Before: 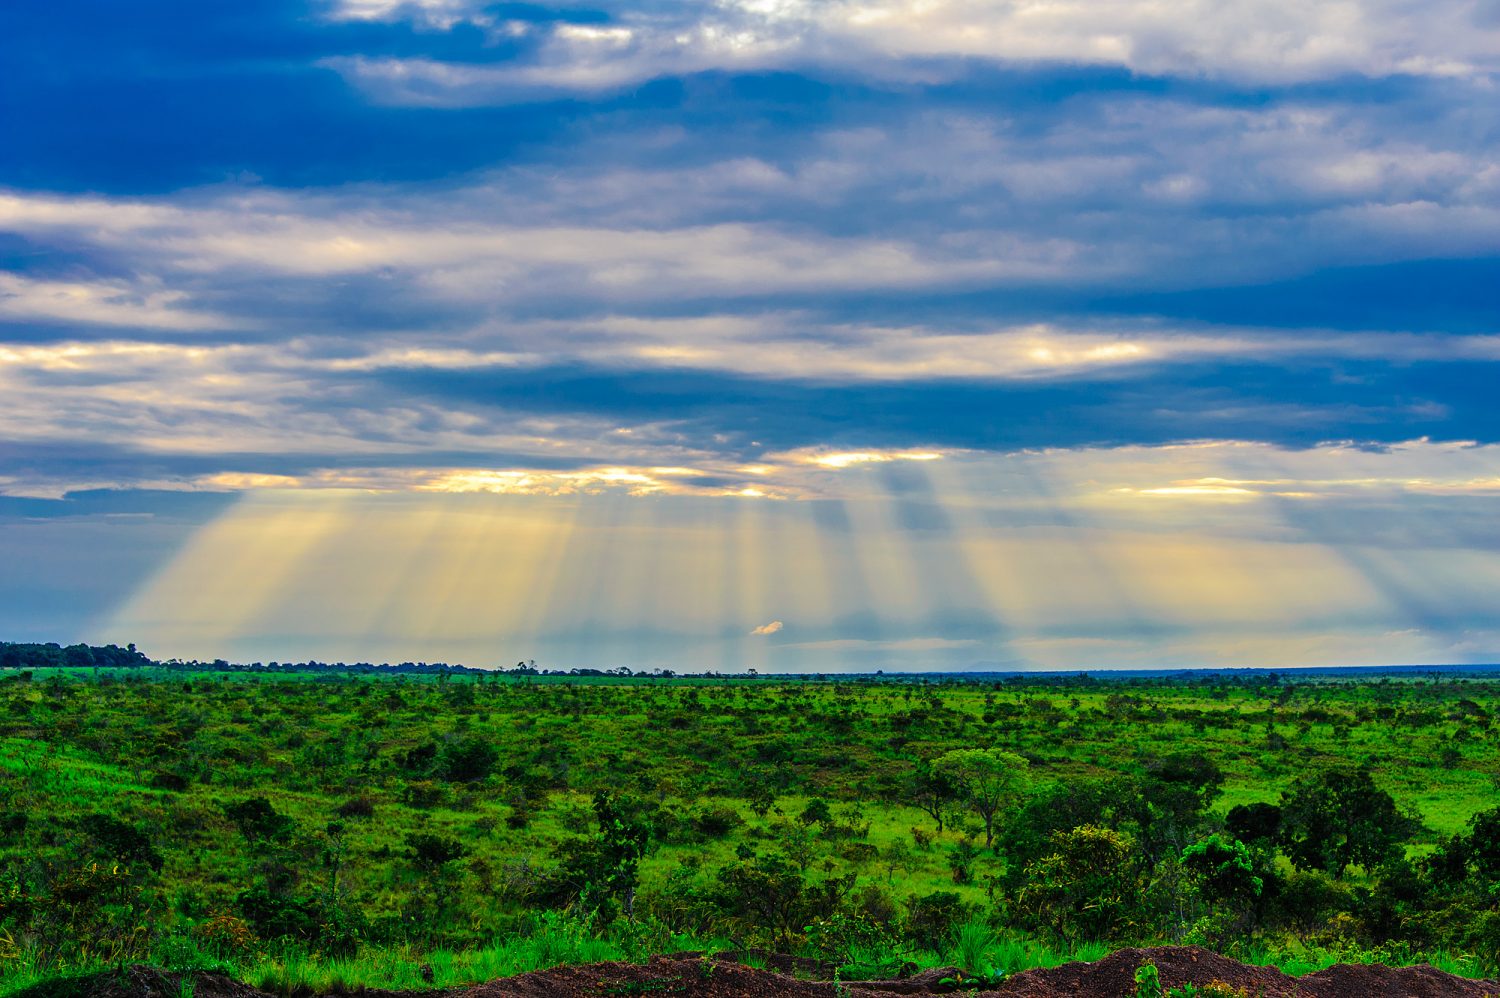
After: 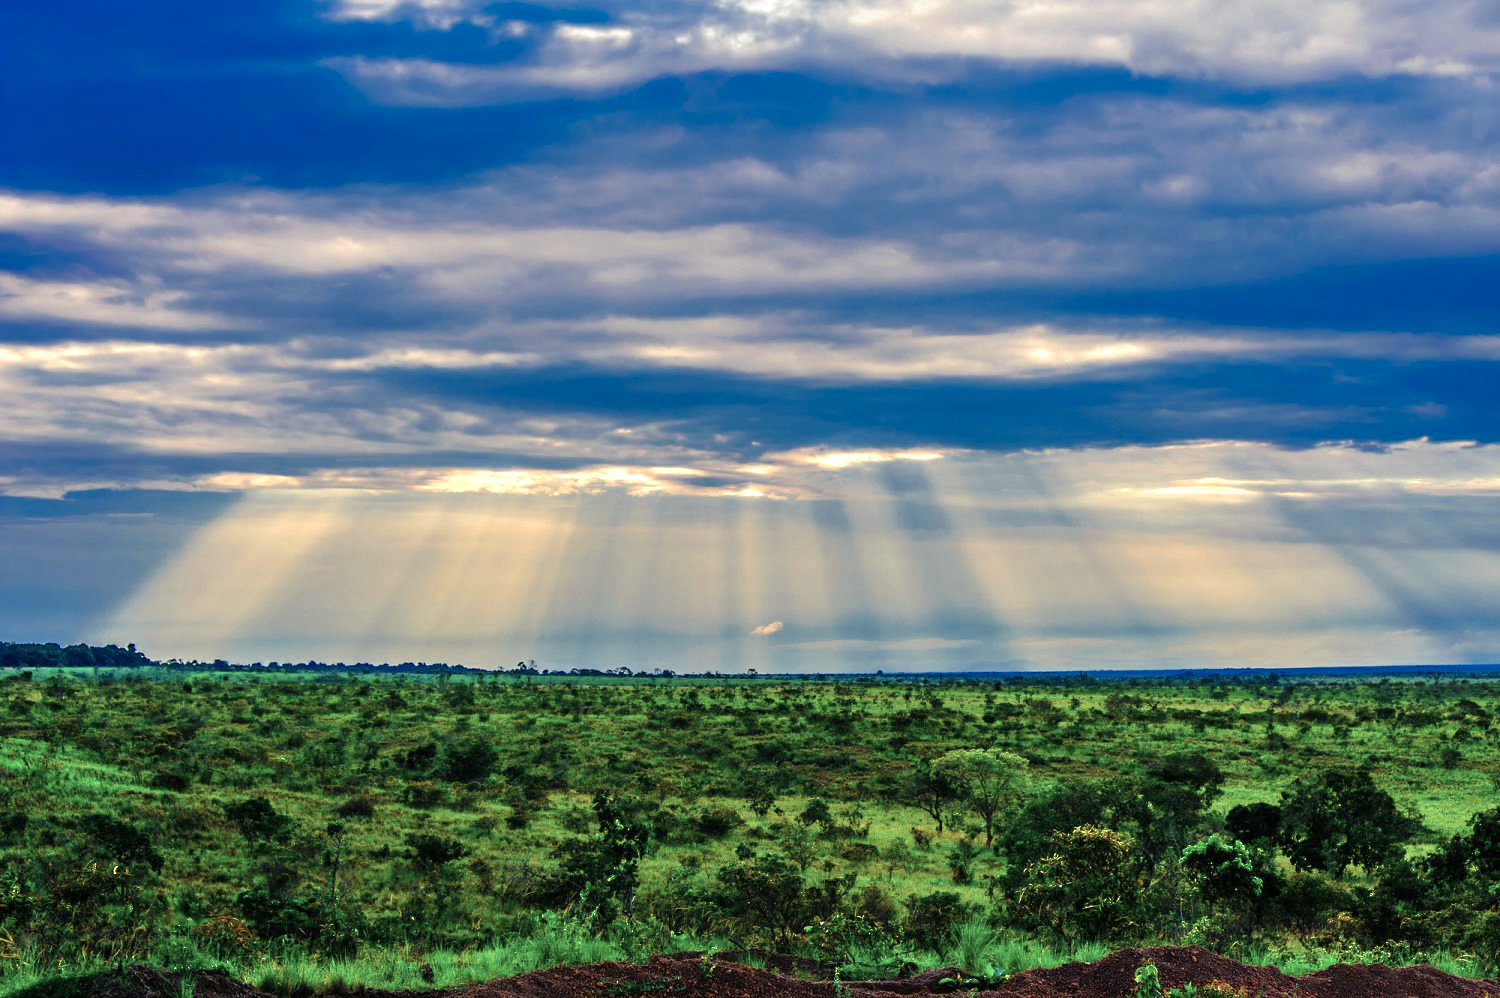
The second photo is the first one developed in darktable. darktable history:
color zones: curves: ch0 [(0, 0.473) (0.001, 0.473) (0.226, 0.548) (0.4, 0.589) (0.525, 0.54) (0.728, 0.403) (0.999, 0.473) (1, 0.473)]; ch1 [(0, 0.619) (0.001, 0.619) (0.234, 0.388) (0.4, 0.372) (0.528, 0.422) (0.732, 0.53) (0.999, 0.619) (1, 0.619)]; ch2 [(0, 0.547) (0.001, 0.547) (0.226, 0.45) (0.4, 0.525) (0.525, 0.585) (0.8, 0.511) (0.999, 0.547) (1, 0.547)]
sharpen: radius 5.325, amount 0.312, threshold 26.433
